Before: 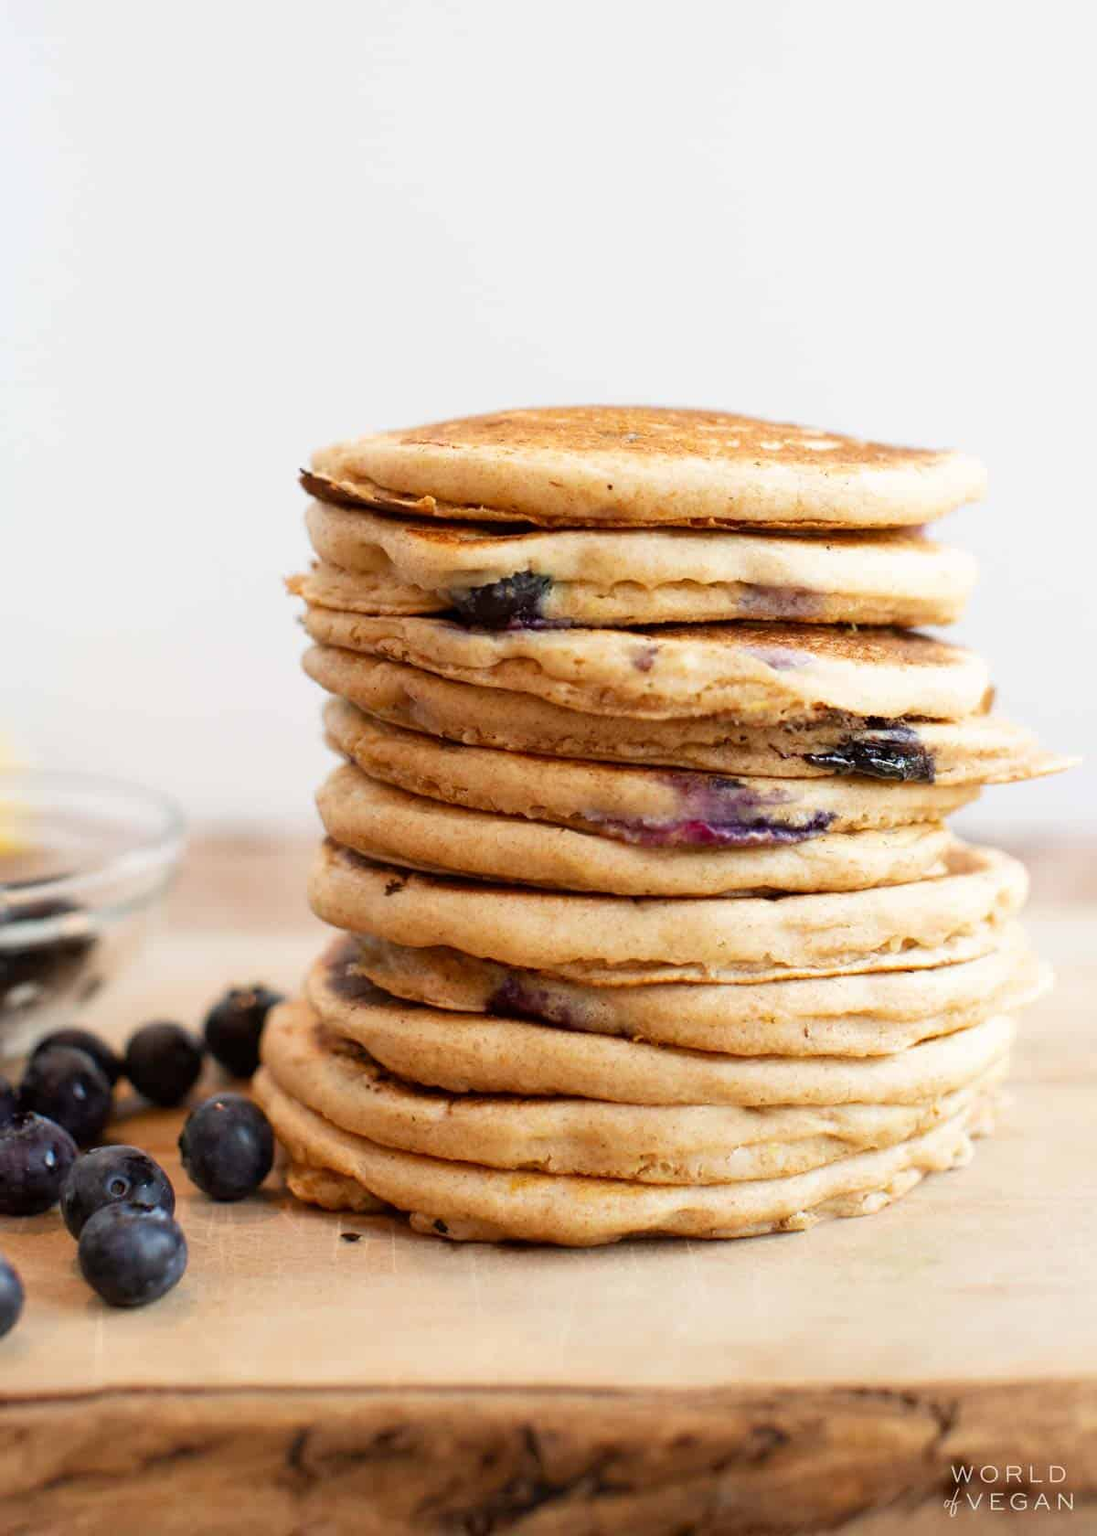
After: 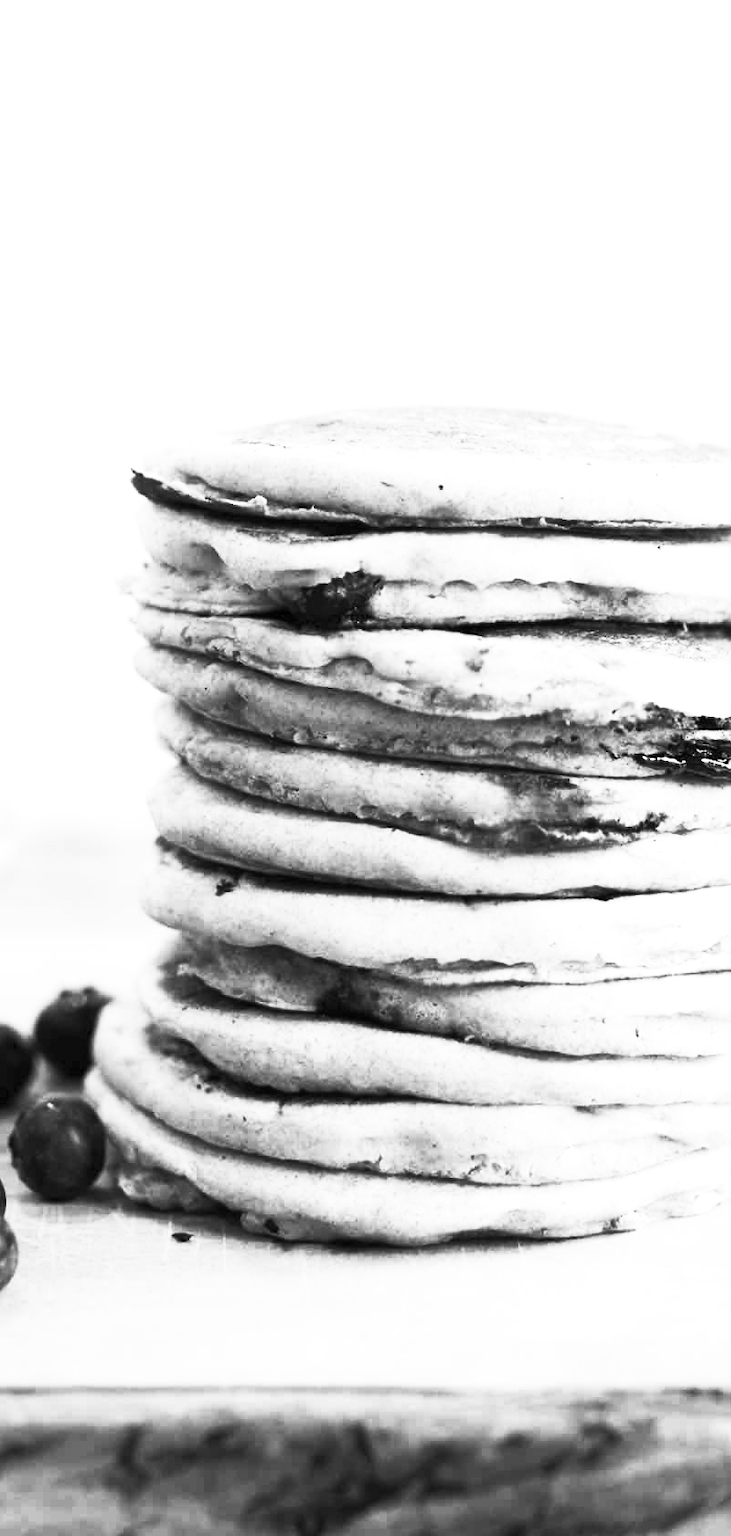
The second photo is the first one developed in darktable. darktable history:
contrast brightness saturation: contrast 0.53, brightness 0.47, saturation -1
color balance rgb: perceptual saturation grading › highlights -29.58%, perceptual saturation grading › mid-tones 29.47%, perceptual saturation grading › shadows 59.73%, perceptual brilliance grading › global brilliance -17.79%, perceptual brilliance grading › highlights 28.73%, global vibrance 15.44%
crop and rotate: left 15.446%, right 17.836%
